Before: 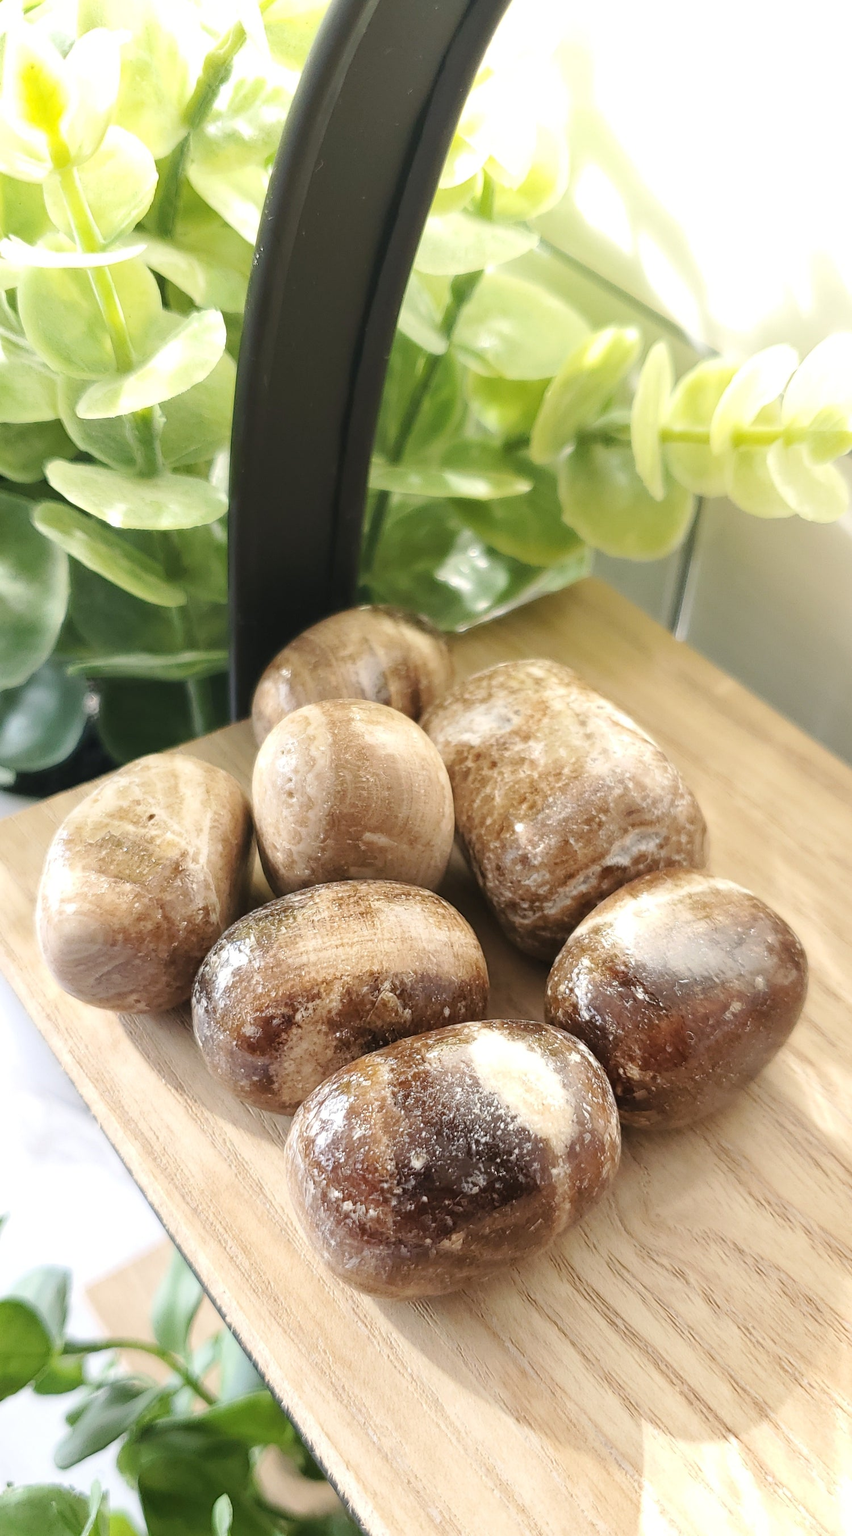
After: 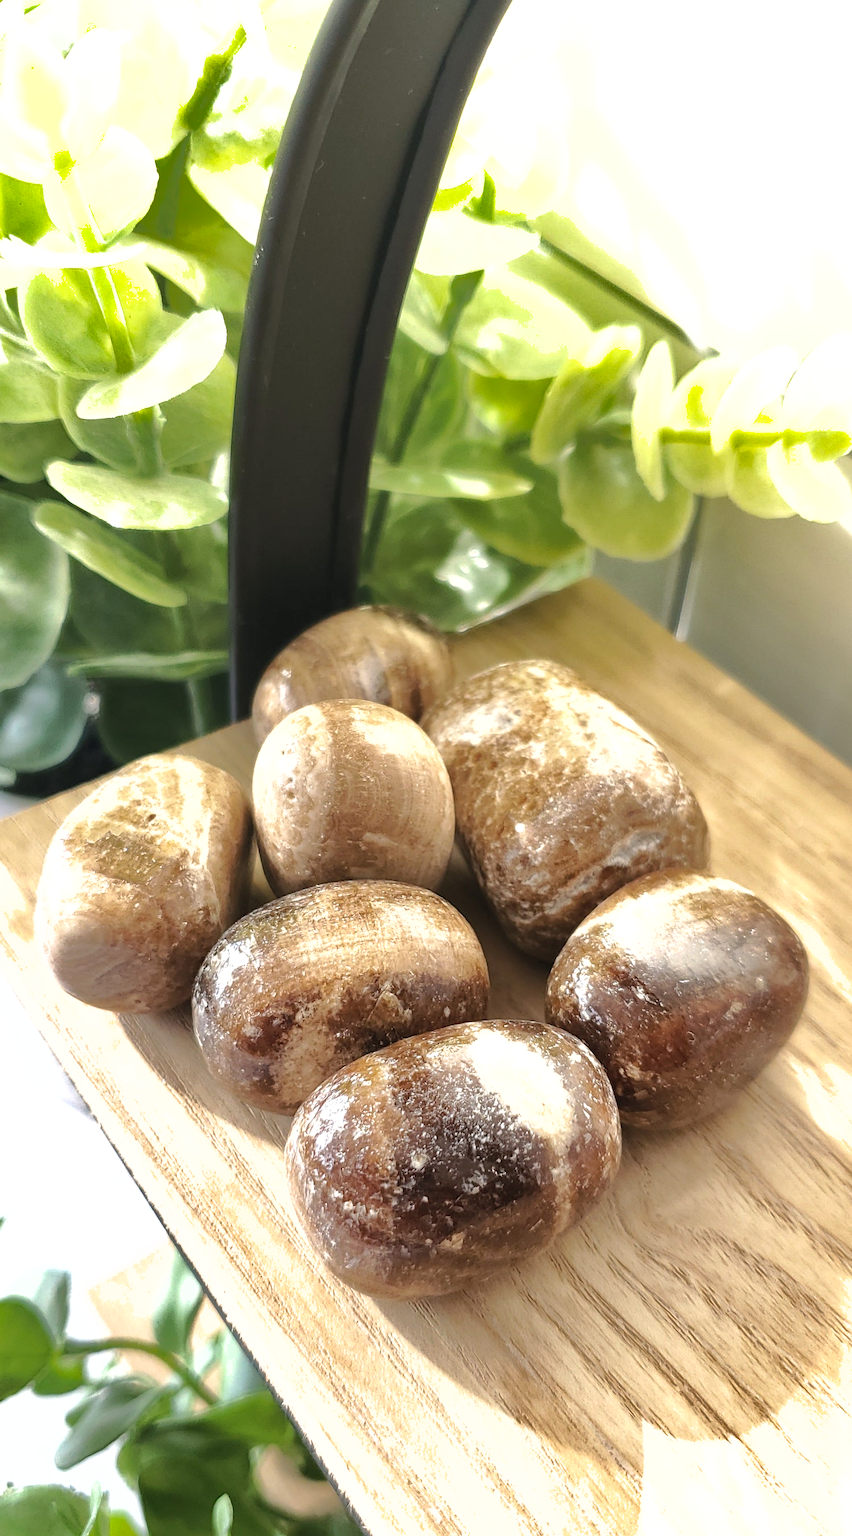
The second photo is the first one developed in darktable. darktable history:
tone equalizer: -8 EV -0.417 EV, -7 EV -0.389 EV, -6 EV -0.333 EV, -5 EV -0.222 EV, -3 EV 0.222 EV, -2 EV 0.333 EV, -1 EV 0.389 EV, +0 EV 0.417 EV, edges refinement/feathering 500, mask exposure compensation -1.57 EV, preserve details no
shadows and highlights: shadows 40, highlights -60
